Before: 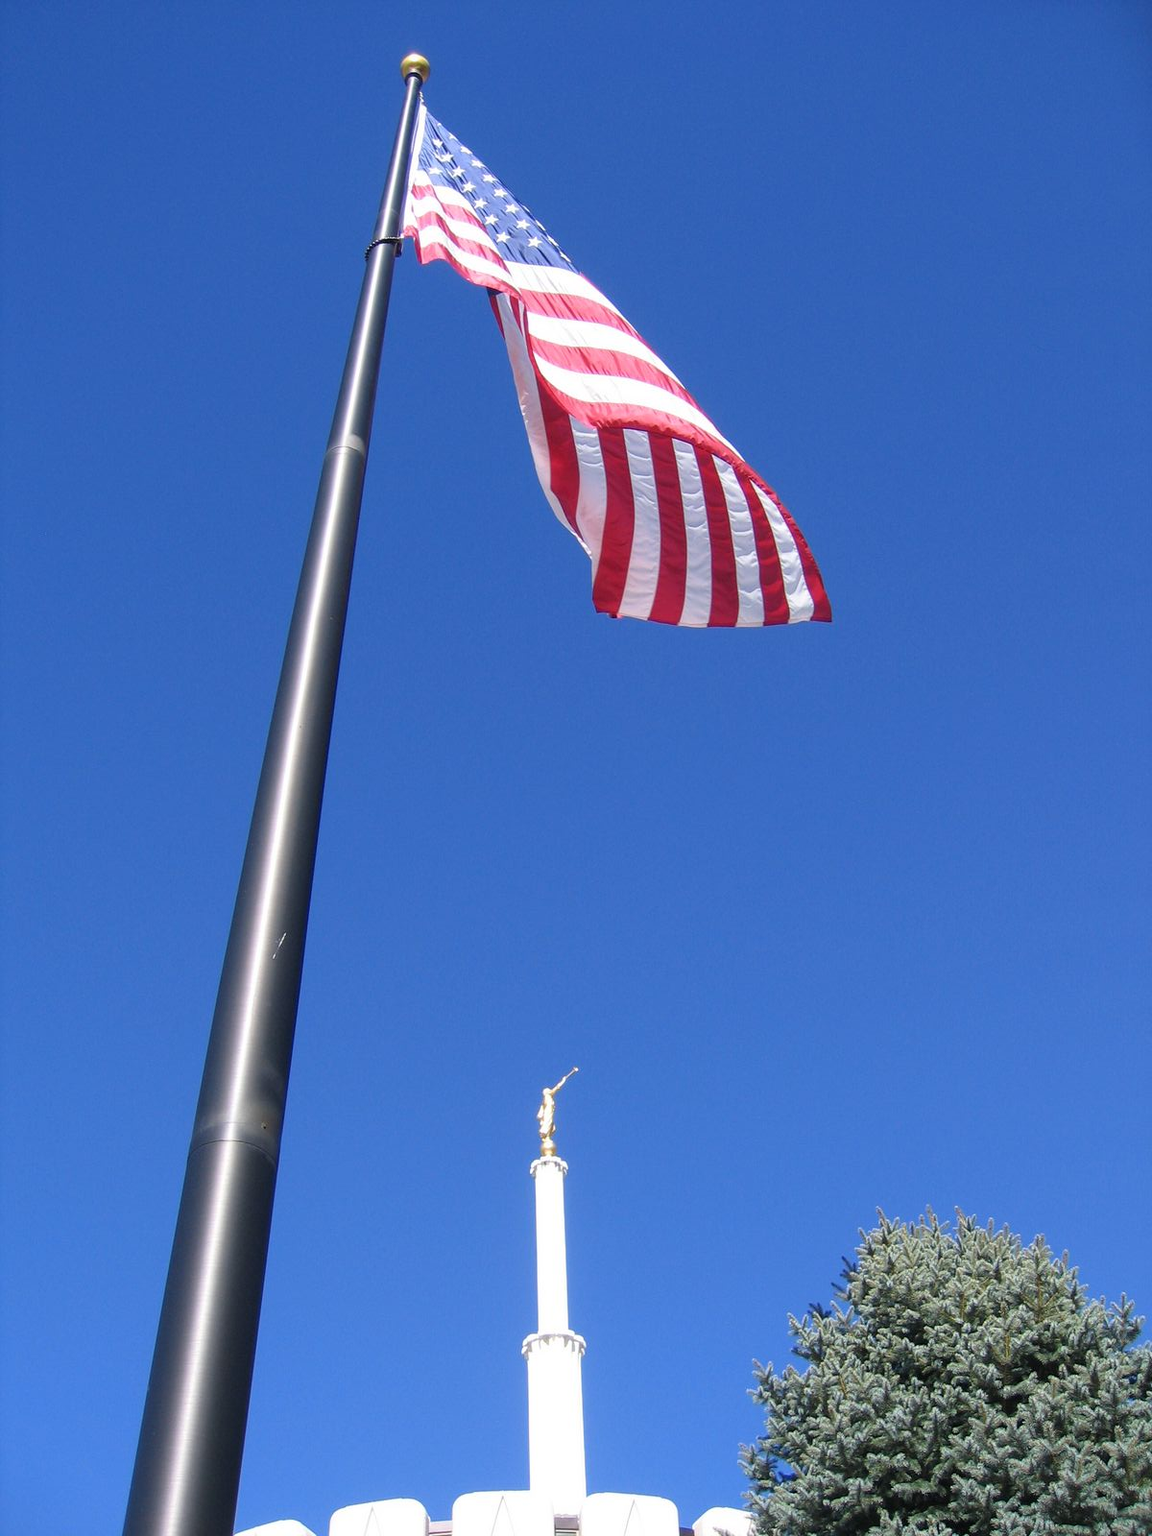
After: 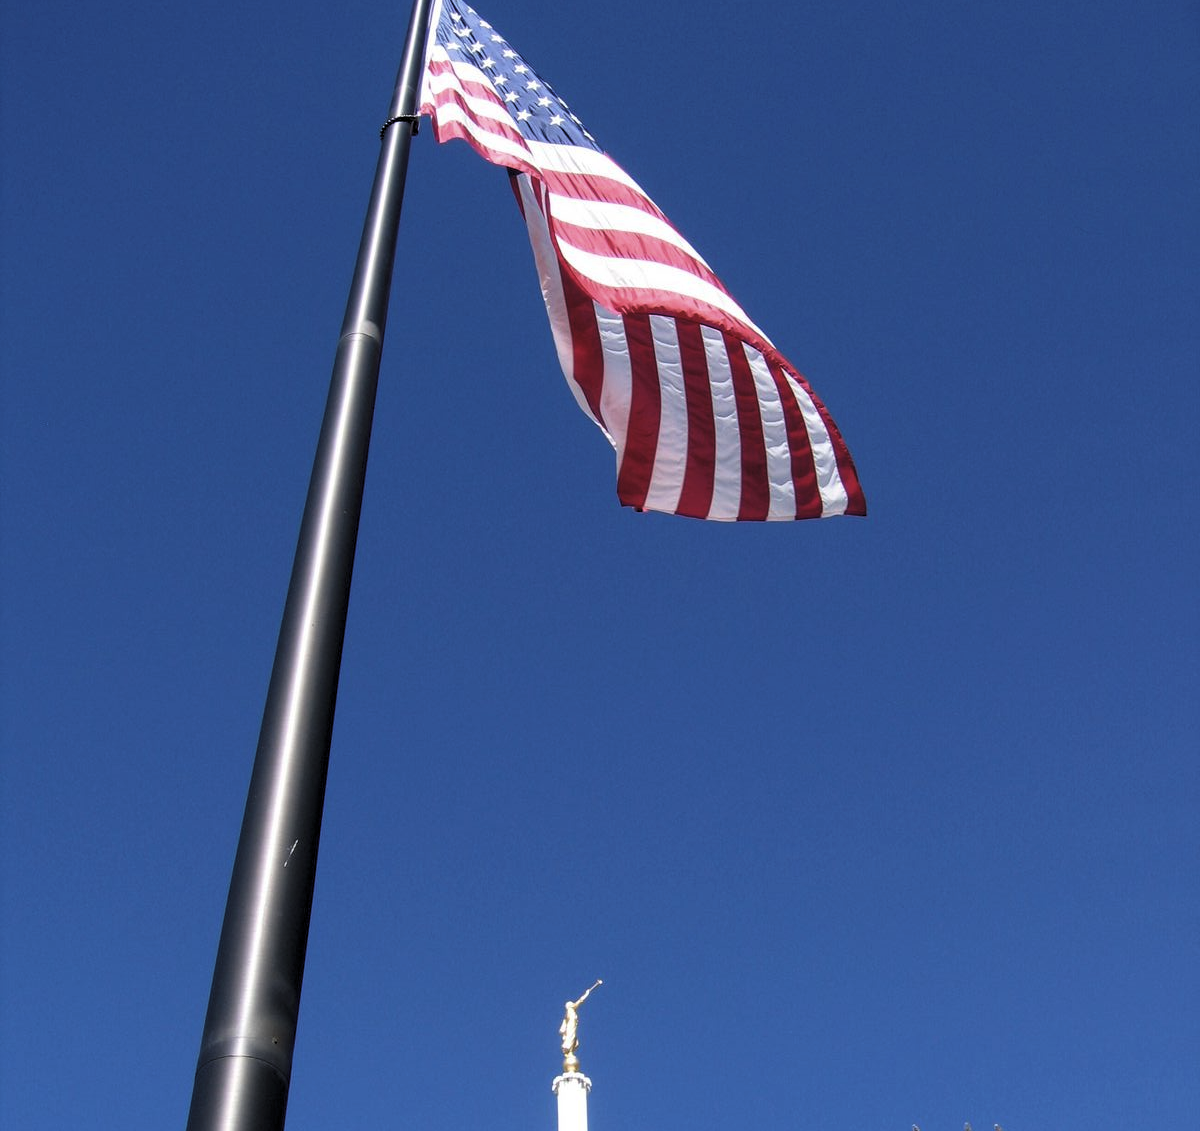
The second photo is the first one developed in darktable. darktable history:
crop and rotate: top 8.293%, bottom 20.996%
levels: levels [0.116, 0.574, 1]
